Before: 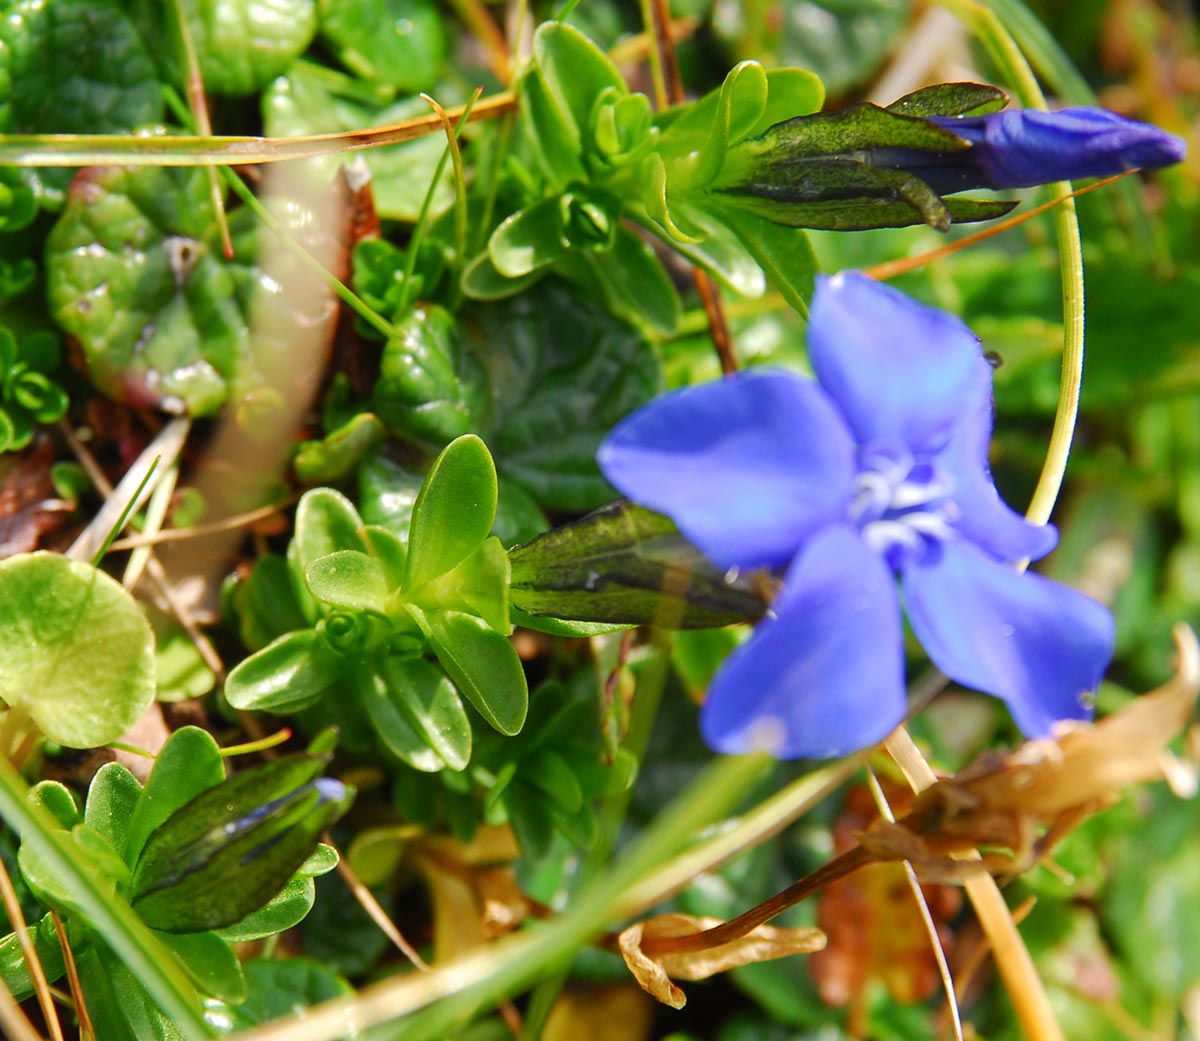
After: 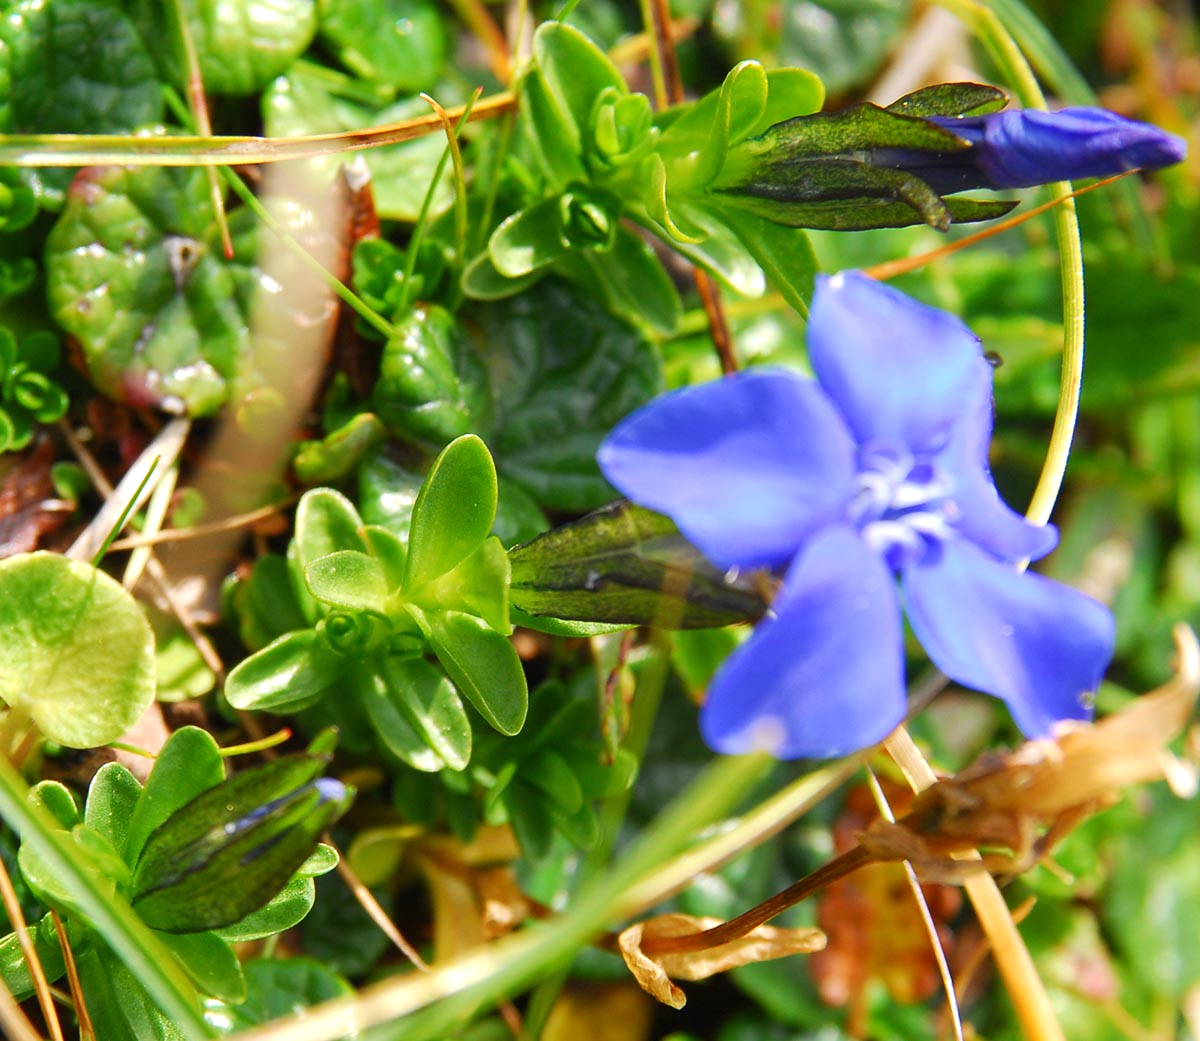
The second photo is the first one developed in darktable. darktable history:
exposure: exposure 0.236 EV, compensate highlight preservation false
white balance: red 1.004, blue 1.024
